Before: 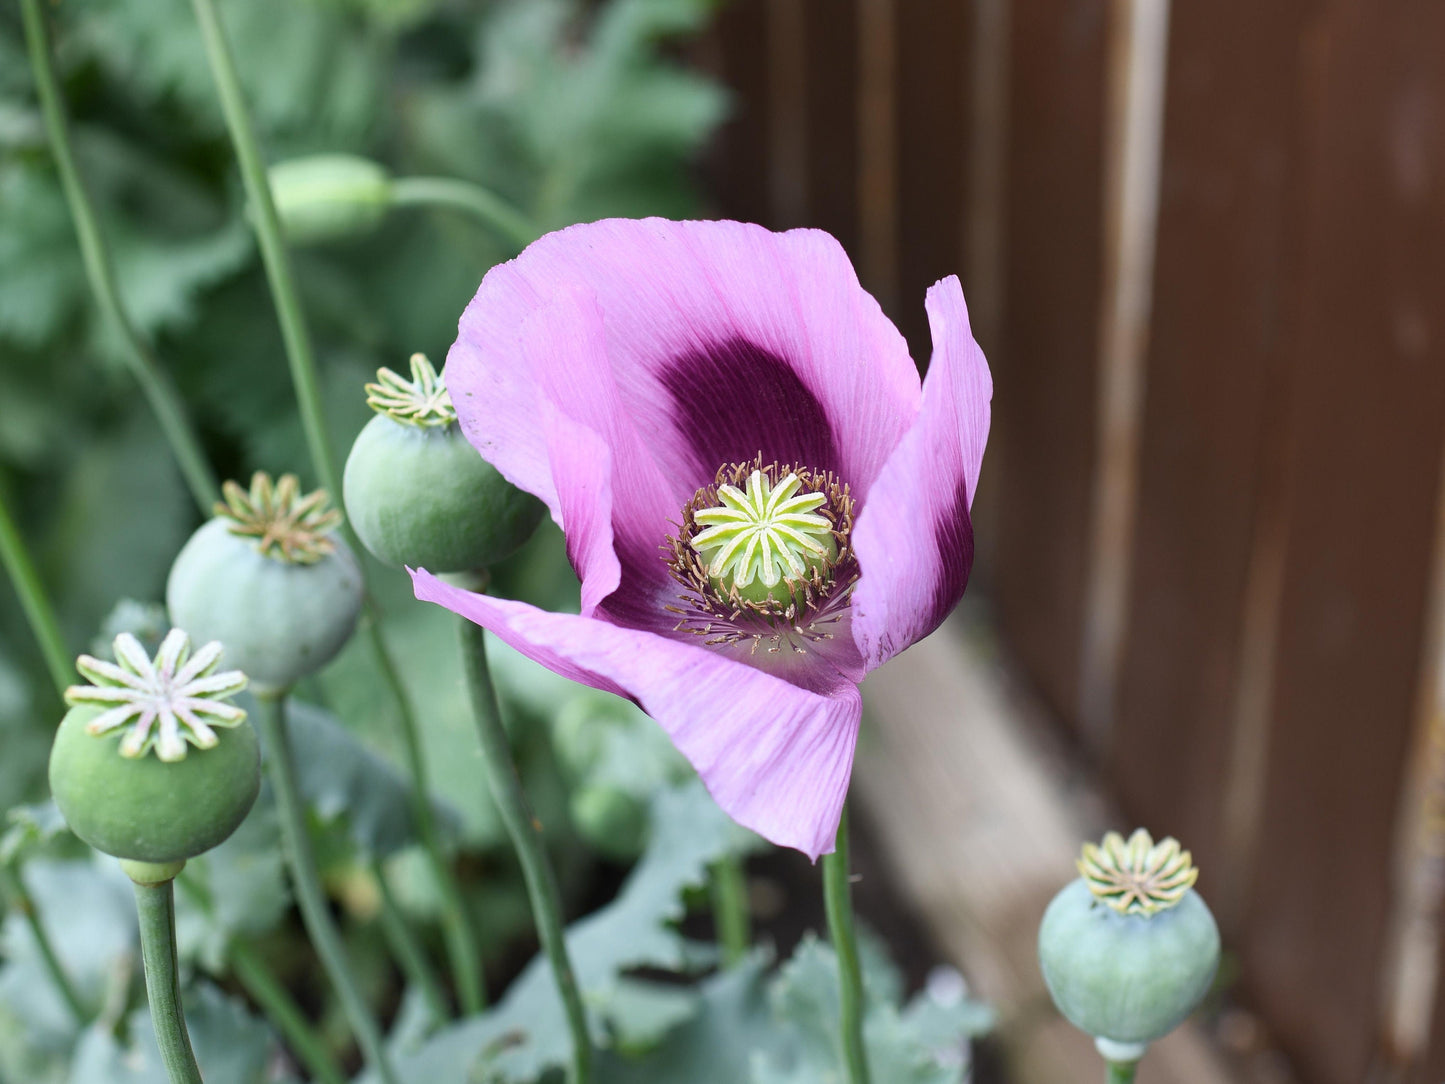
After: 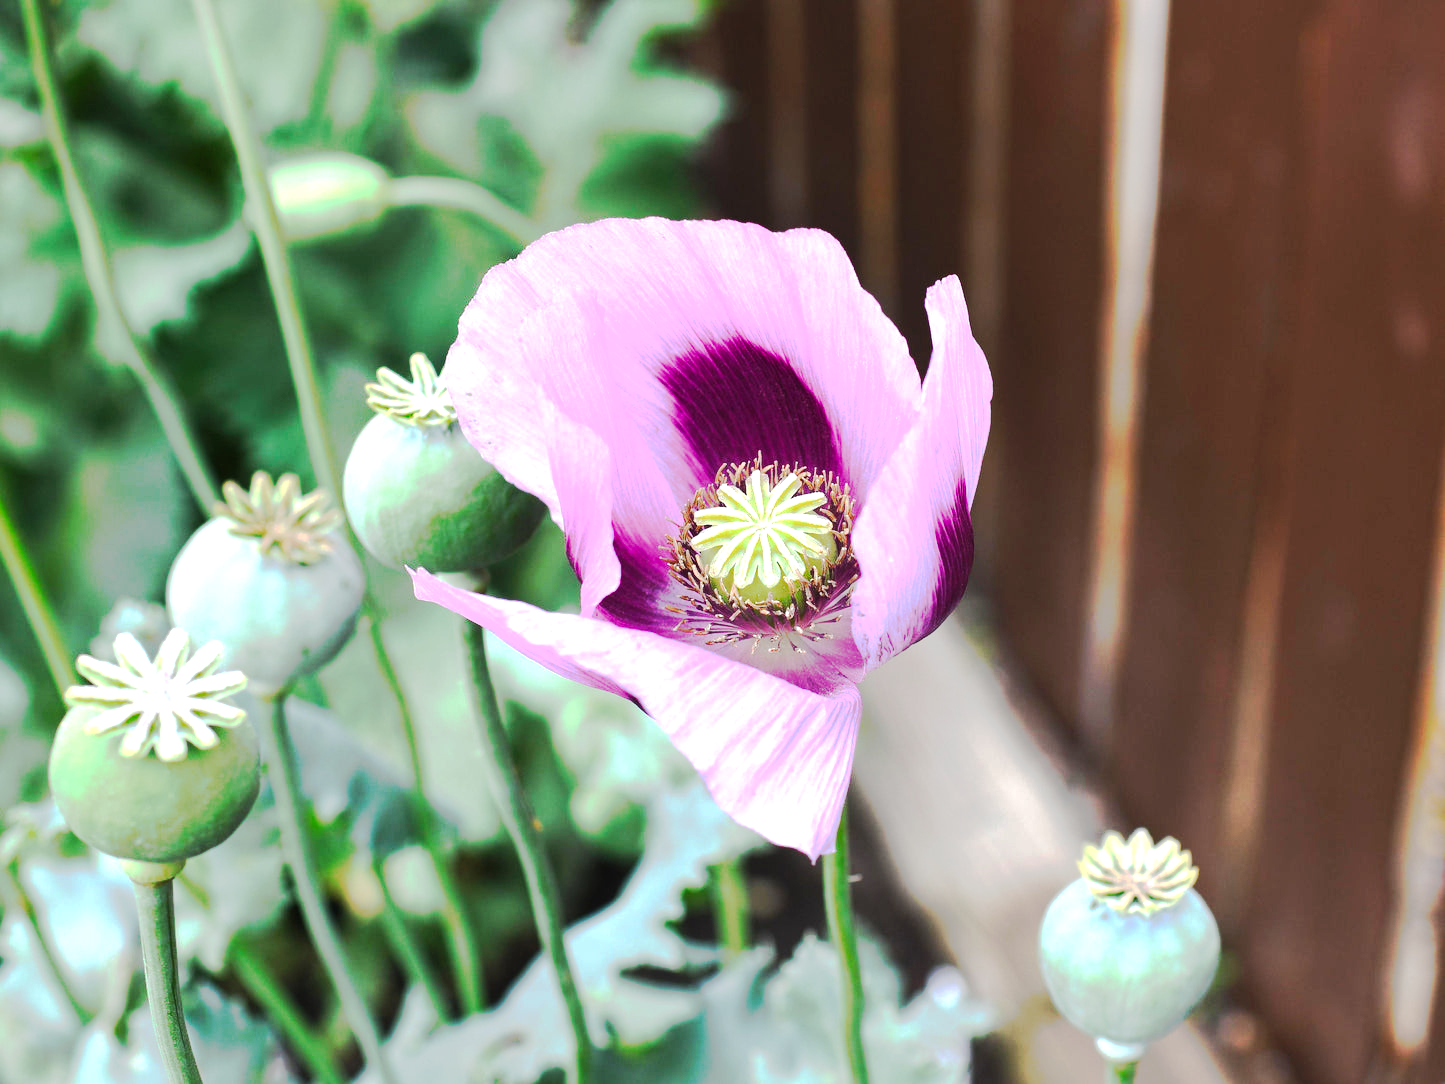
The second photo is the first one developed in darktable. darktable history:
exposure: black level correction 0, exposure 0.7 EV, compensate exposure bias true, compensate highlight preservation false
tone curve: curves: ch0 [(0, 0) (0.003, 0.015) (0.011, 0.019) (0.025, 0.025) (0.044, 0.039) (0.069, 0.053) (0.1, 0.076) (0.136, 0.107) (0.177, 0.143) (0.224, 0.19) (0.277, 0.253) (0.335, 0.32) (0.399, 0.412) (0.468, 0.524) (0.543, 0.668) (0.623, 0.717) (0.709, 0.769) (0.801, 0.82) (0.898, 0.865) (1, 1)], preserve colors none
